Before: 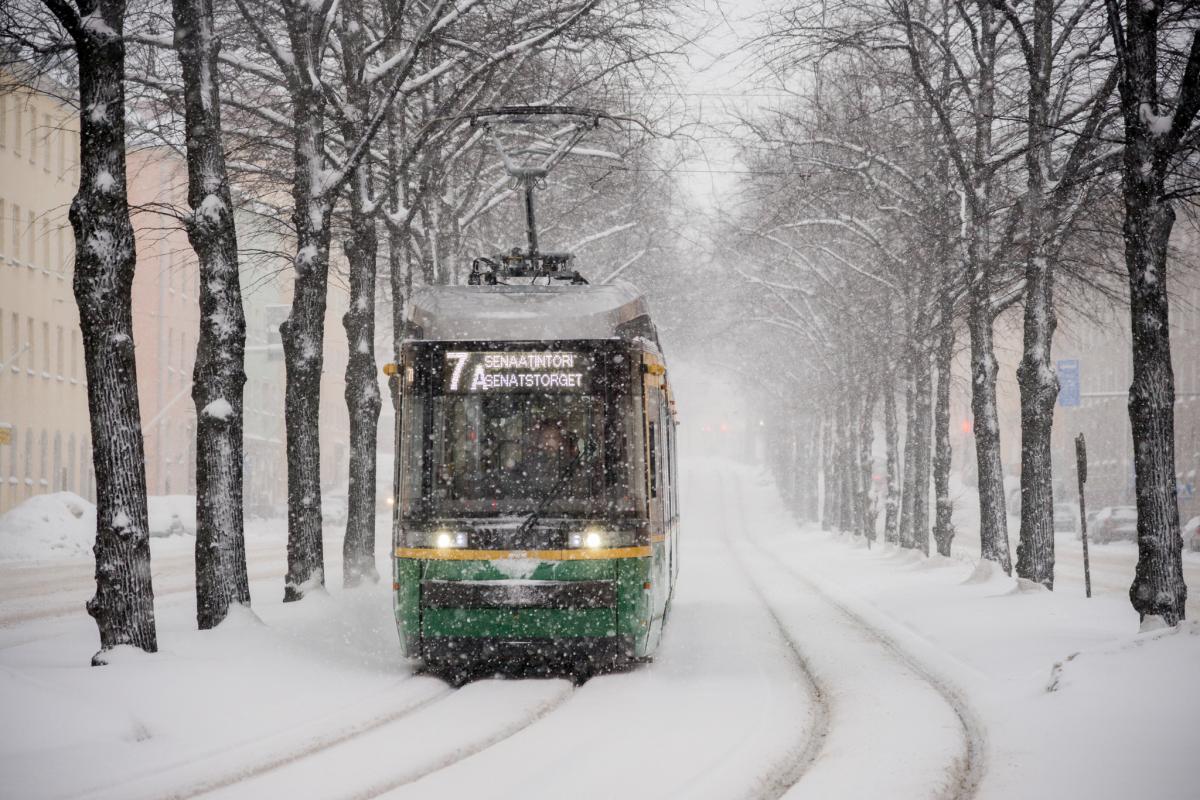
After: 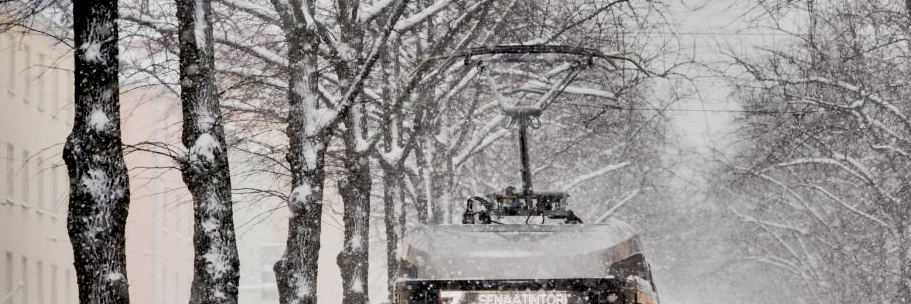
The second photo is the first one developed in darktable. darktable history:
crop: left 0.524%, top 7.627%, right 23.508%, bottom 54.341%
exposure: black level correction 0.008, exposure 0.974 EV, compensate highlight preservation false
local contrast: mode bilateral grid, contrast 14, coarseness 36, detail 105%, midtone range 0.2
filmic rgb: black relative exposure -7.65 EV, white relative exposure 4.56 EV, hardness 3.61
shadows and highlights: shadows 24.34, highlights -78.89, highlights color adjustment 52.81%, soften with gaussian
color balance rgb: linear chroma grading › shadows -2.423%, linear chroma grading › highlights -14.809%, linear chroma grading › global chroma -9.678%, linear chroma grading › mid-tones -9.879%, perceptual saturation grading › global saturation -2.362%, perceptual saturation grading › highlights -7.878%, perceptual saturation grading › mid-tones 7.563%, perceptual saturation grading › shadows 2.927%, global vibrance 20.225%
tone equalizer: mask exposure compensation -0.5 EV
